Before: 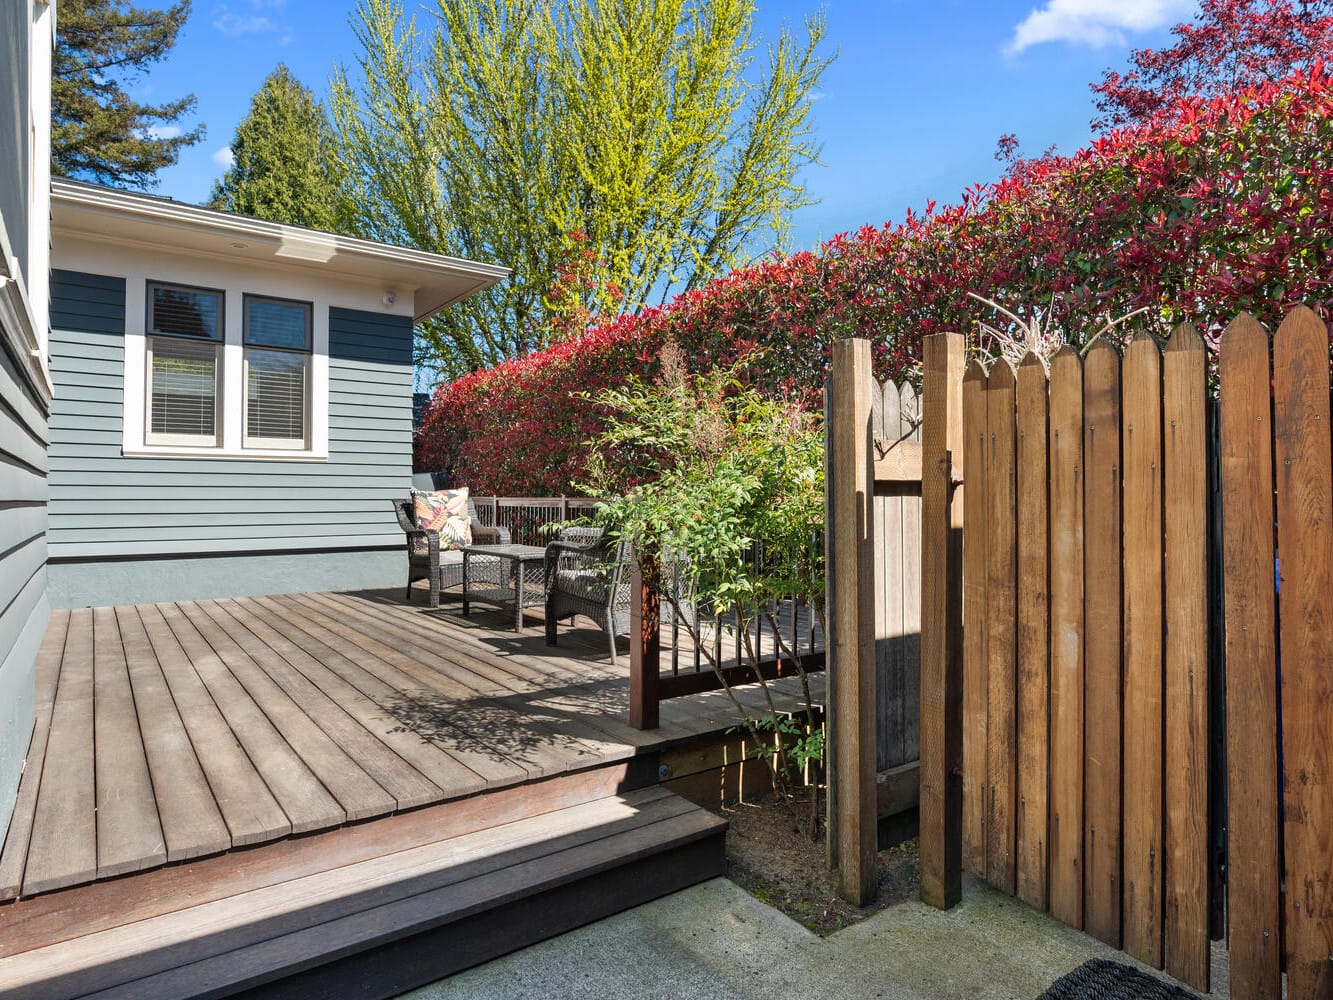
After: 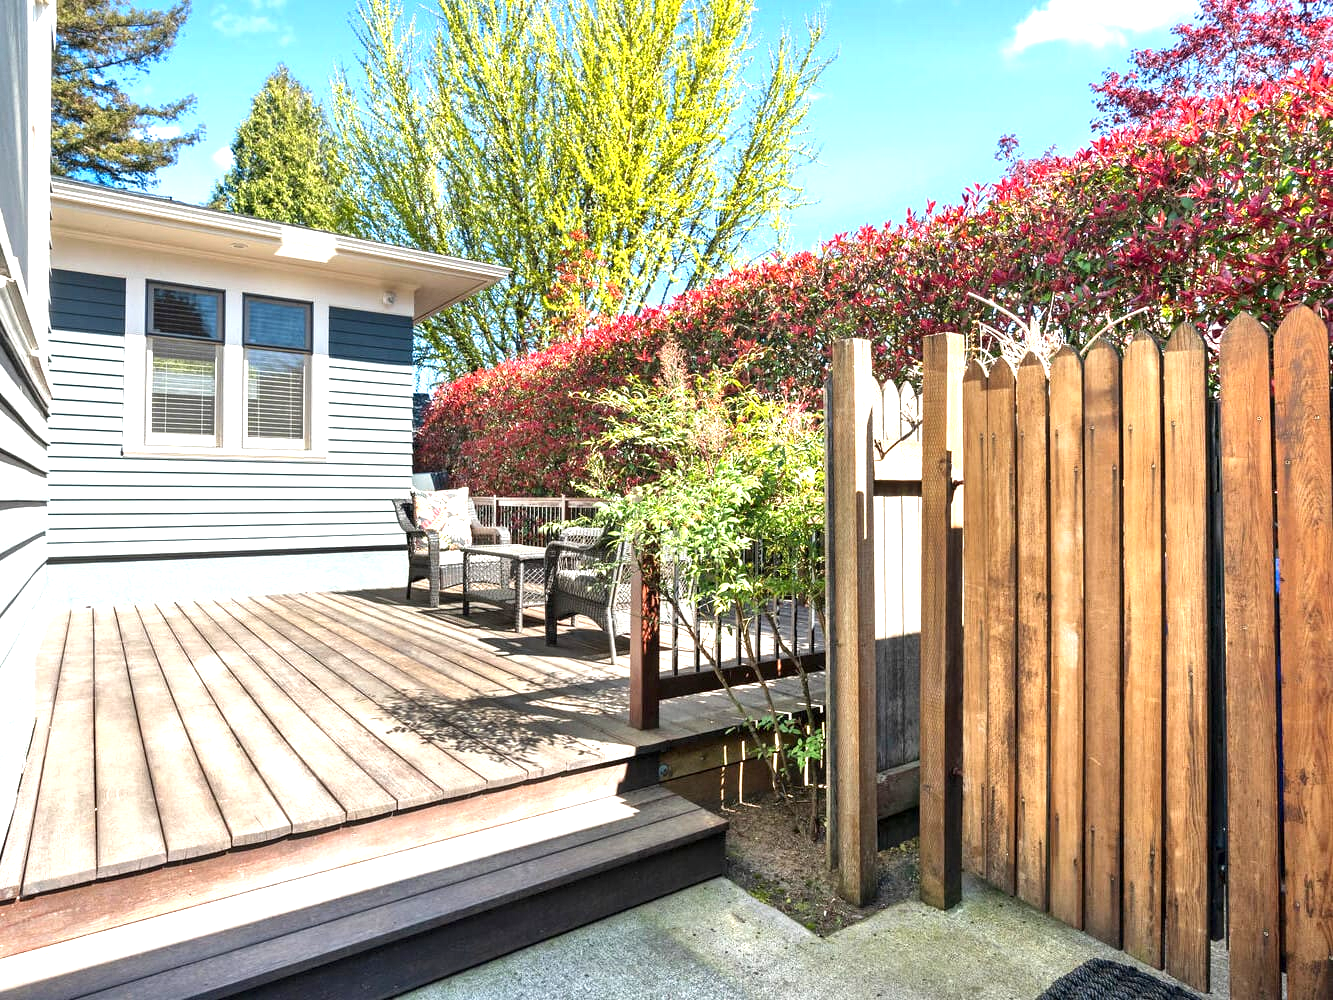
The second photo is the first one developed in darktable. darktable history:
exposure: exposure 1.264 EV, compensate exposure bias true, compensate highlight preservation false
local contrast: mode bilateral grid, contrast 21, coarseness 51, detail 128%, midtone range 0.2
